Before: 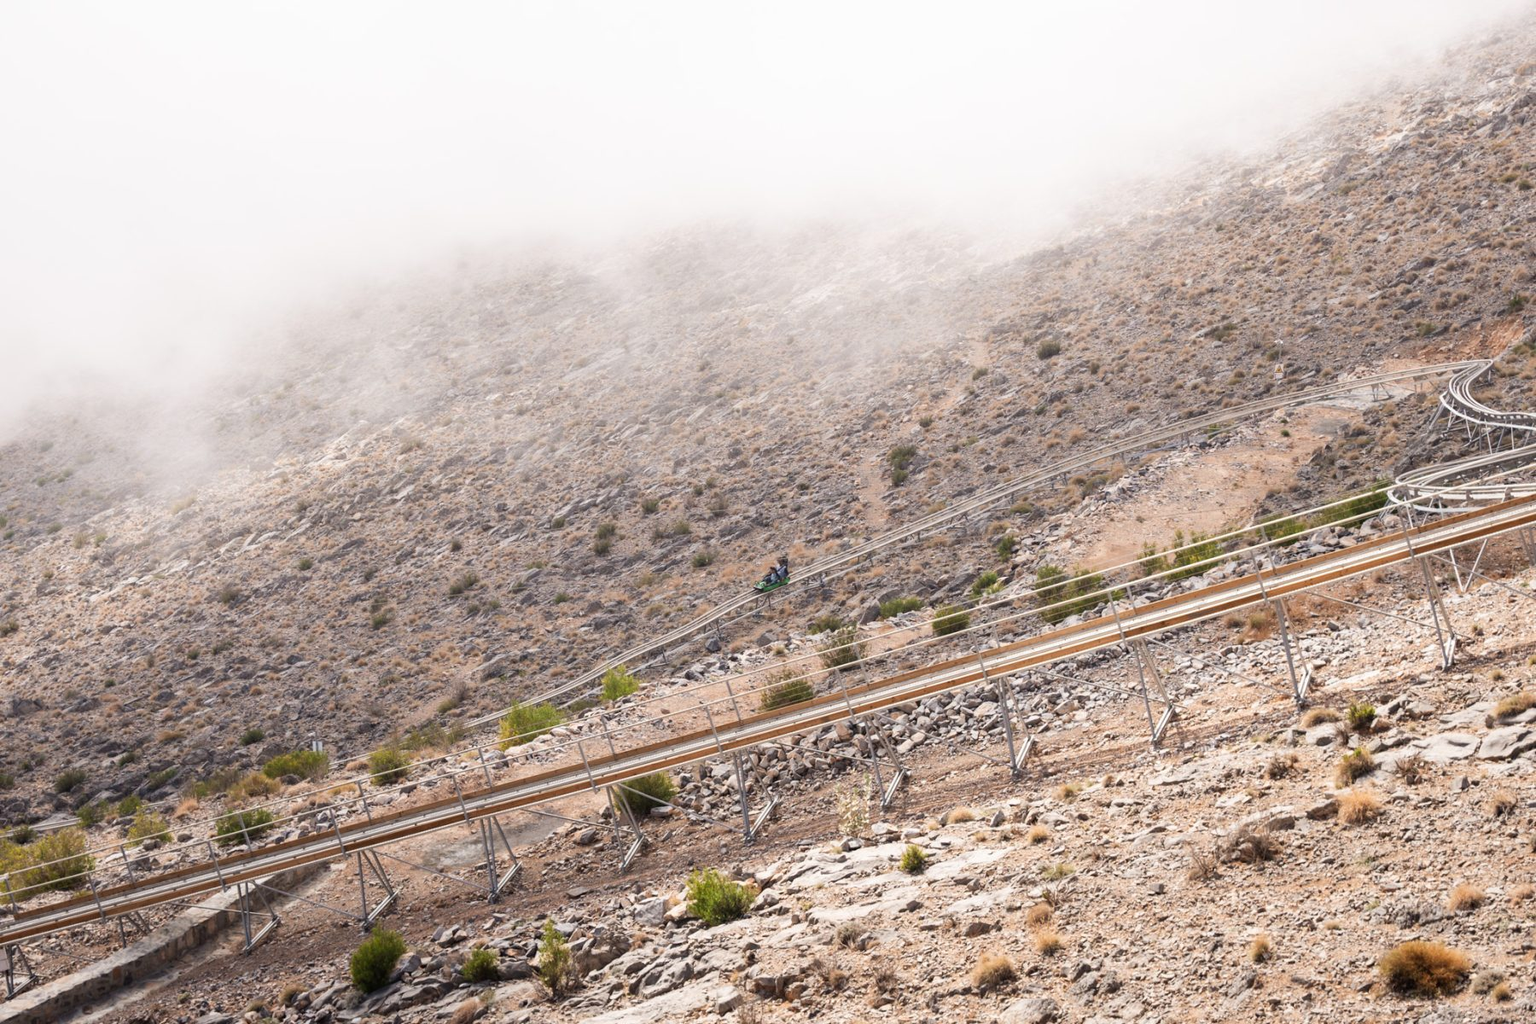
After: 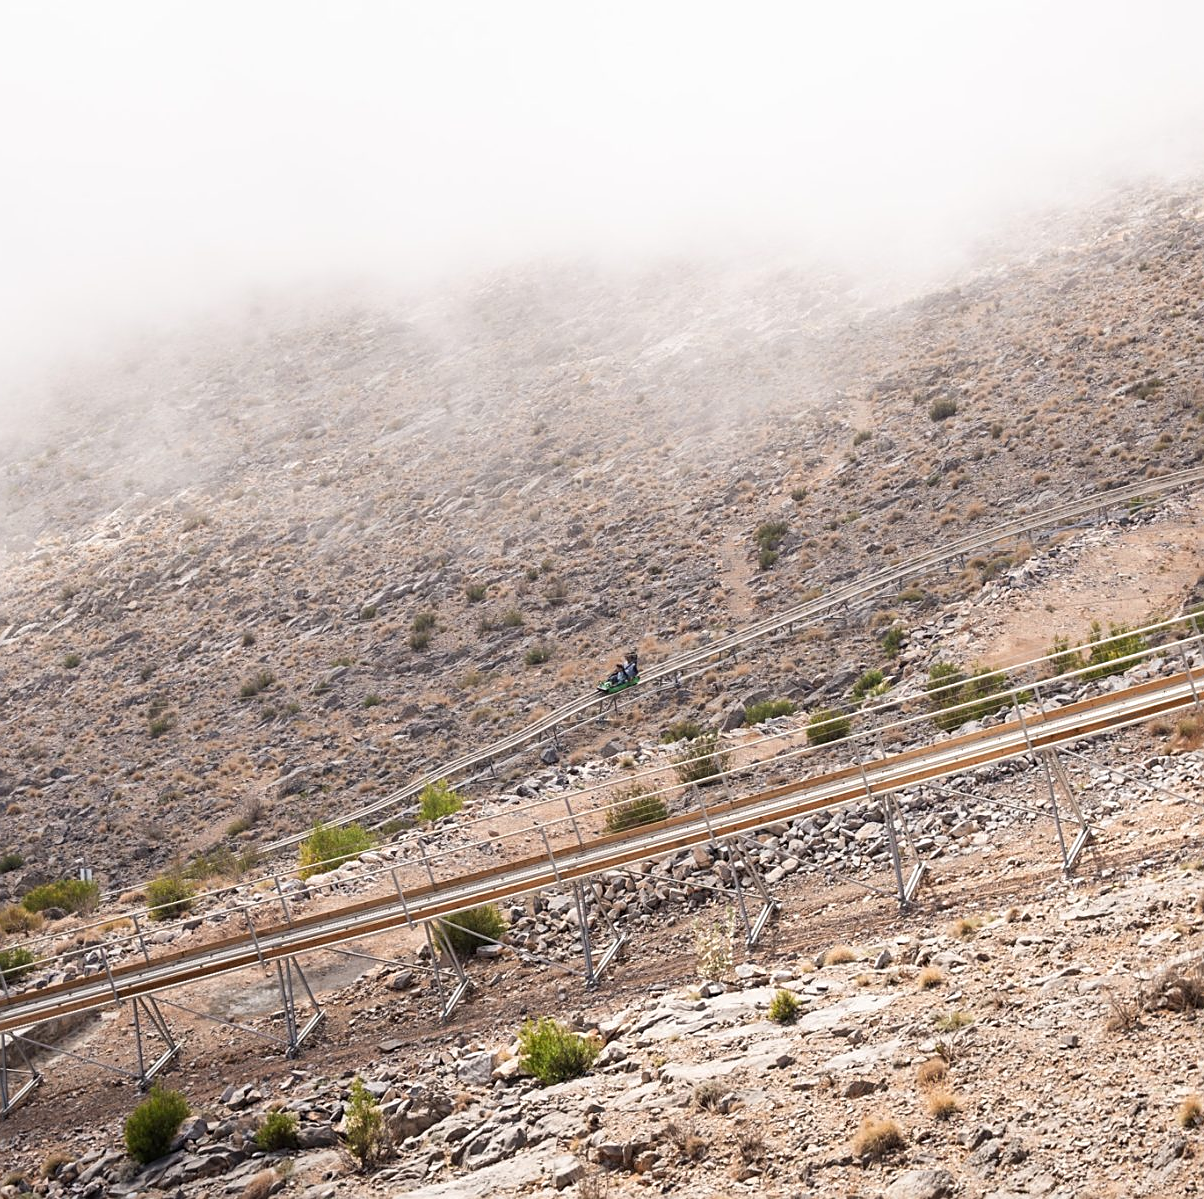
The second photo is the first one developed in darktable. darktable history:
crop and rotate: left 15.917%, right 17.154%
sharpen: on, module defaults
